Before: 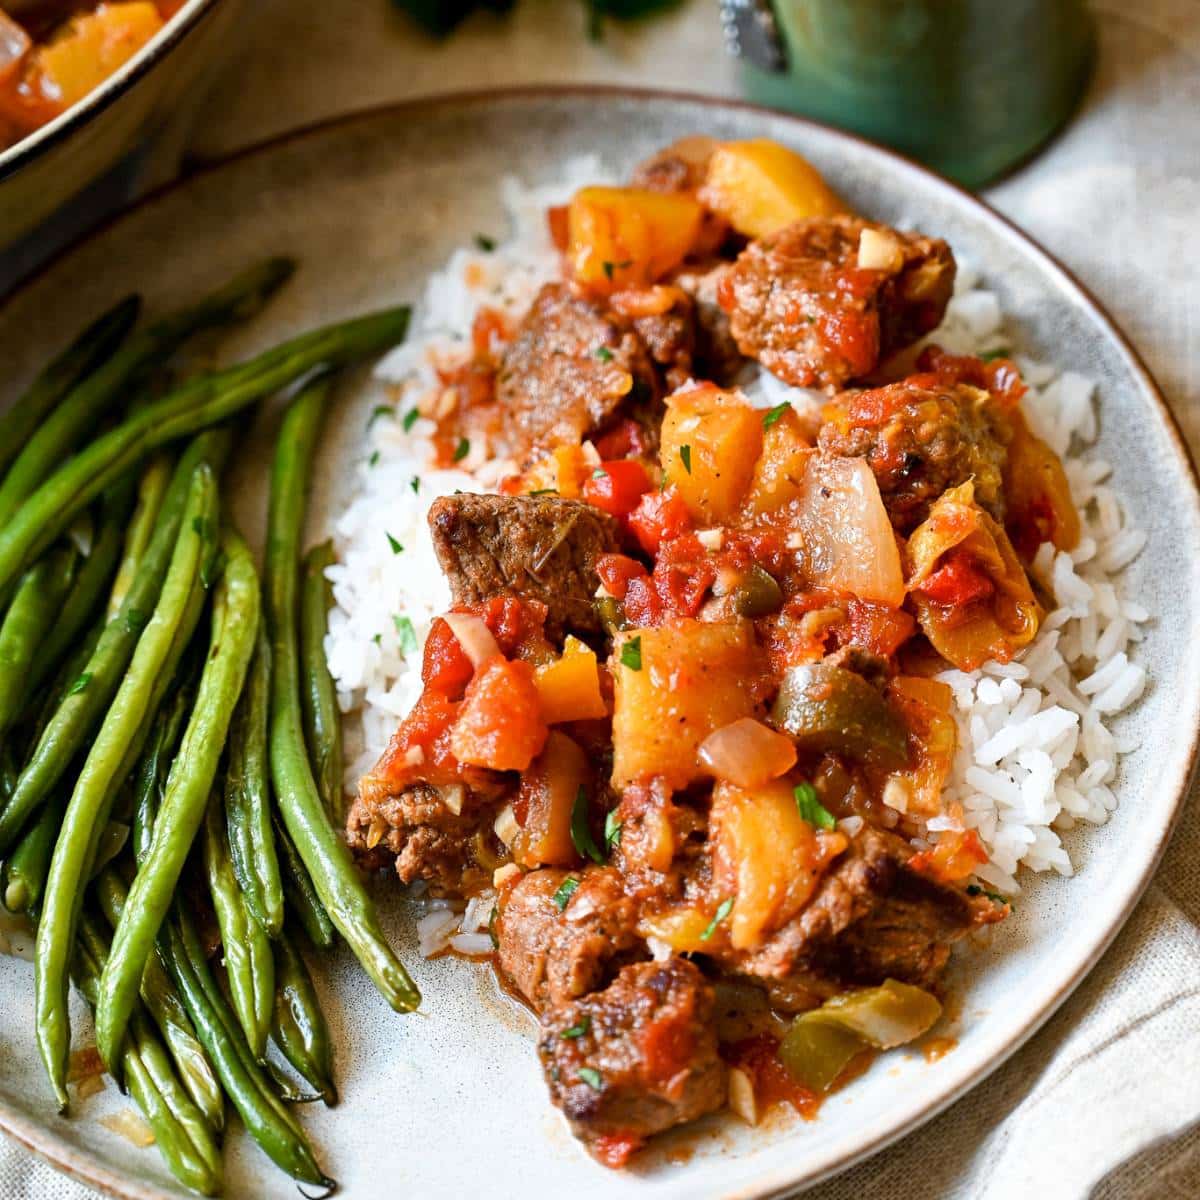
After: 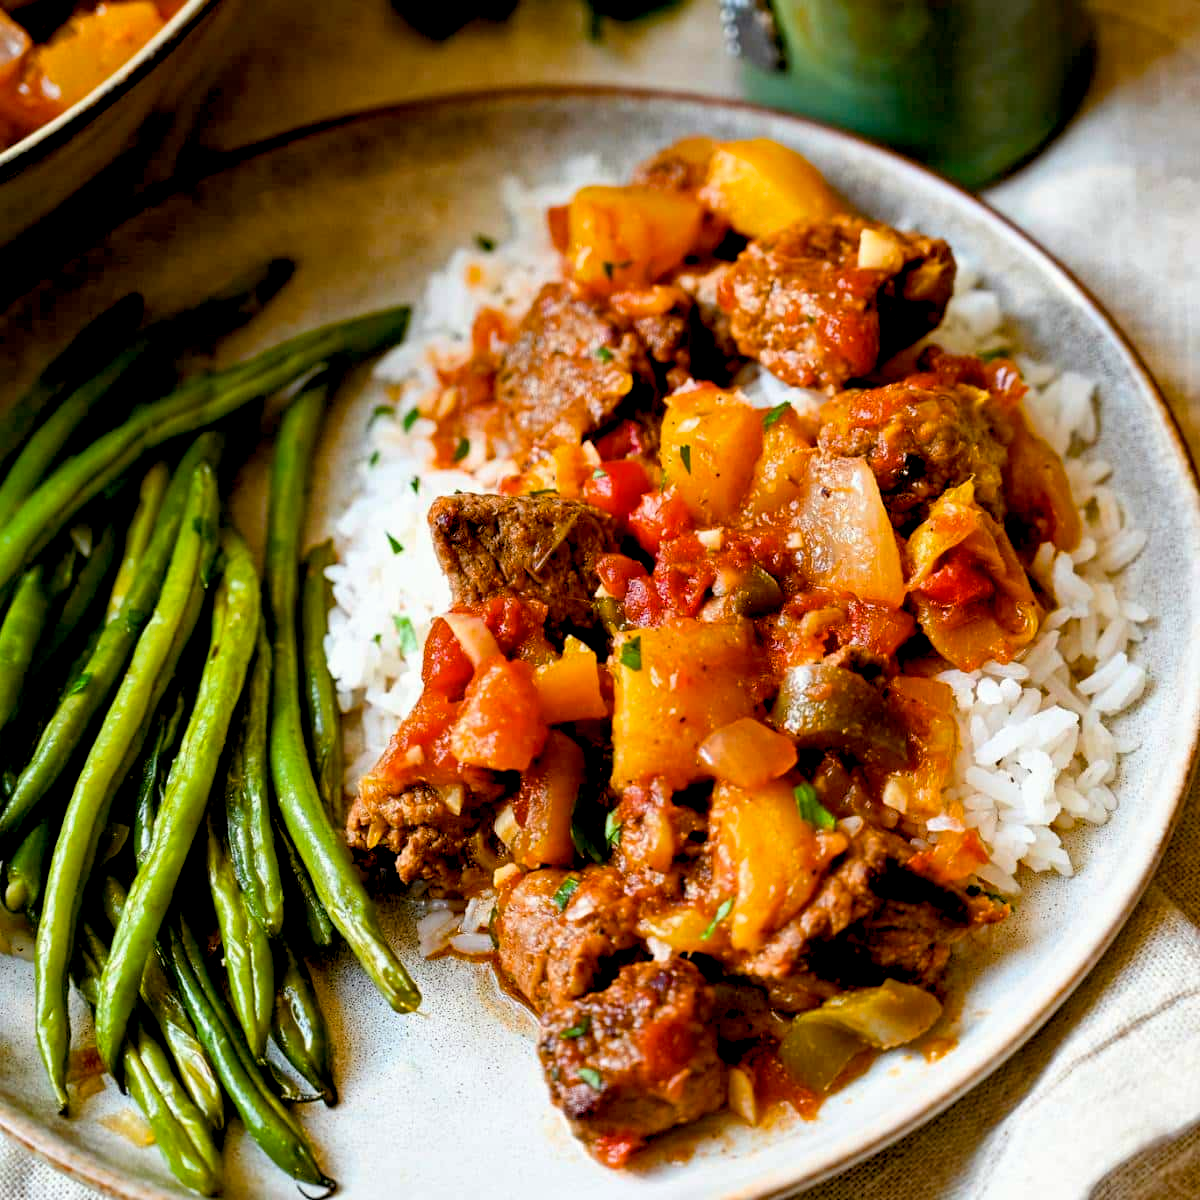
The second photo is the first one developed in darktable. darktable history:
color balance rgb: power › chroma 0.68%, power › hue 60°, global offset › luminance -1.428%, perceptual saturation grading › global saturation 30.699%
